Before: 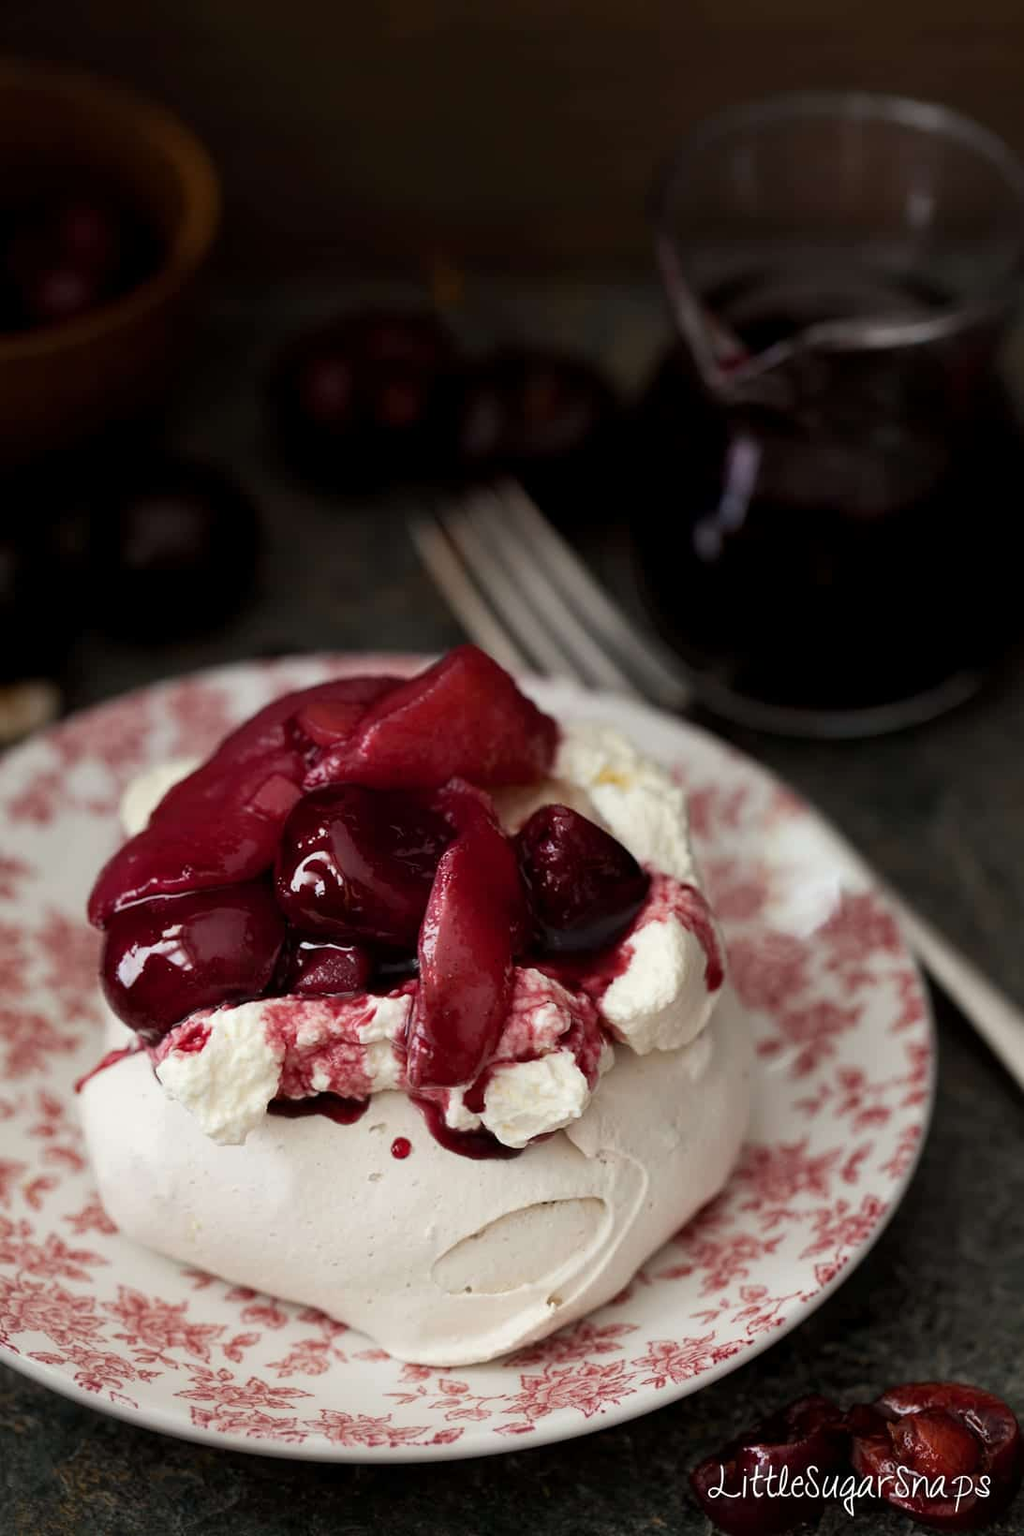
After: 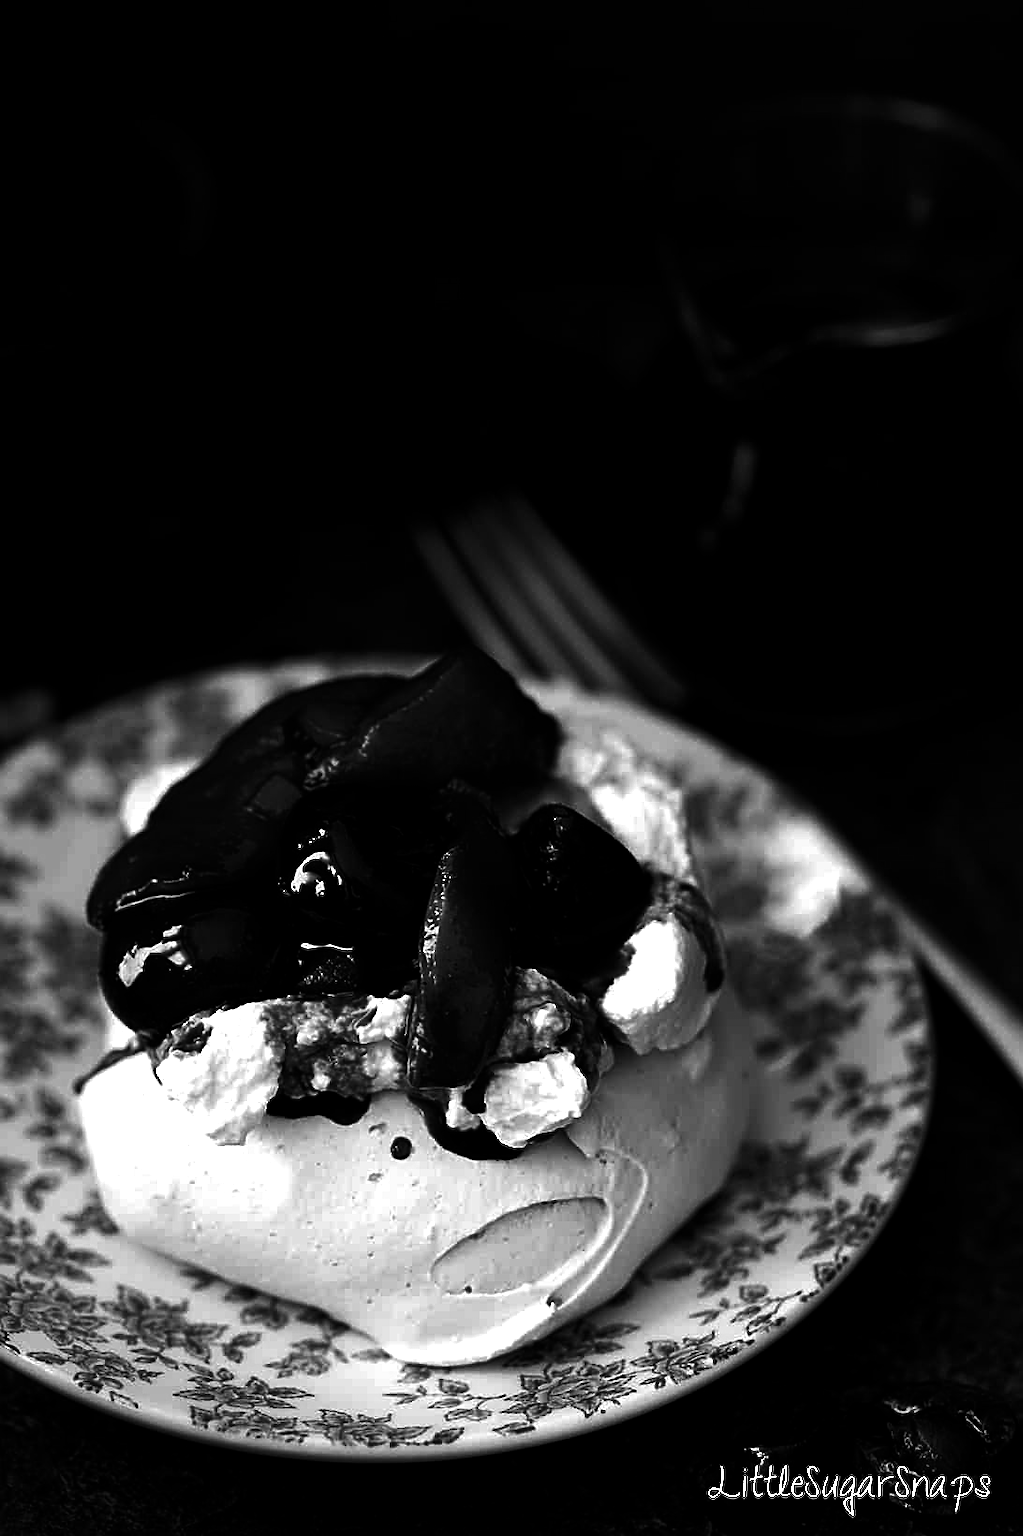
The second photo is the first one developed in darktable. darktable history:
exposure: exposure 0.507 EV, compensate highlight preservation false
white balance: emerald 1
contrast brightness saturation: contrast 0.02, brightness -1, saturation -1
sharpen: on, module defaults
